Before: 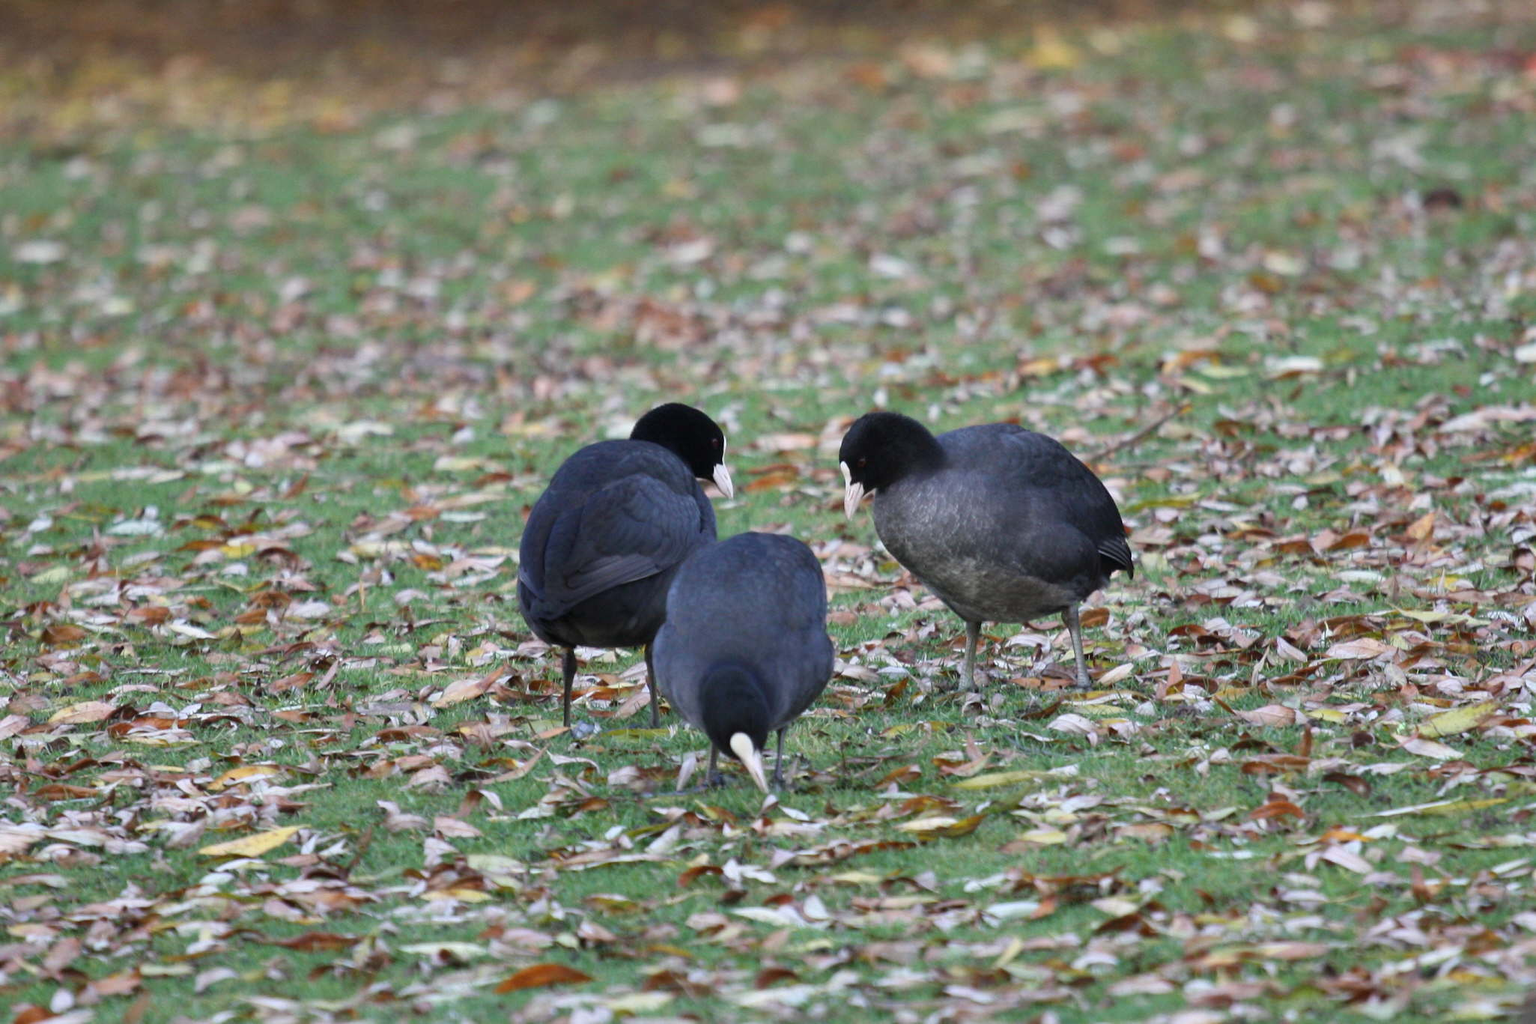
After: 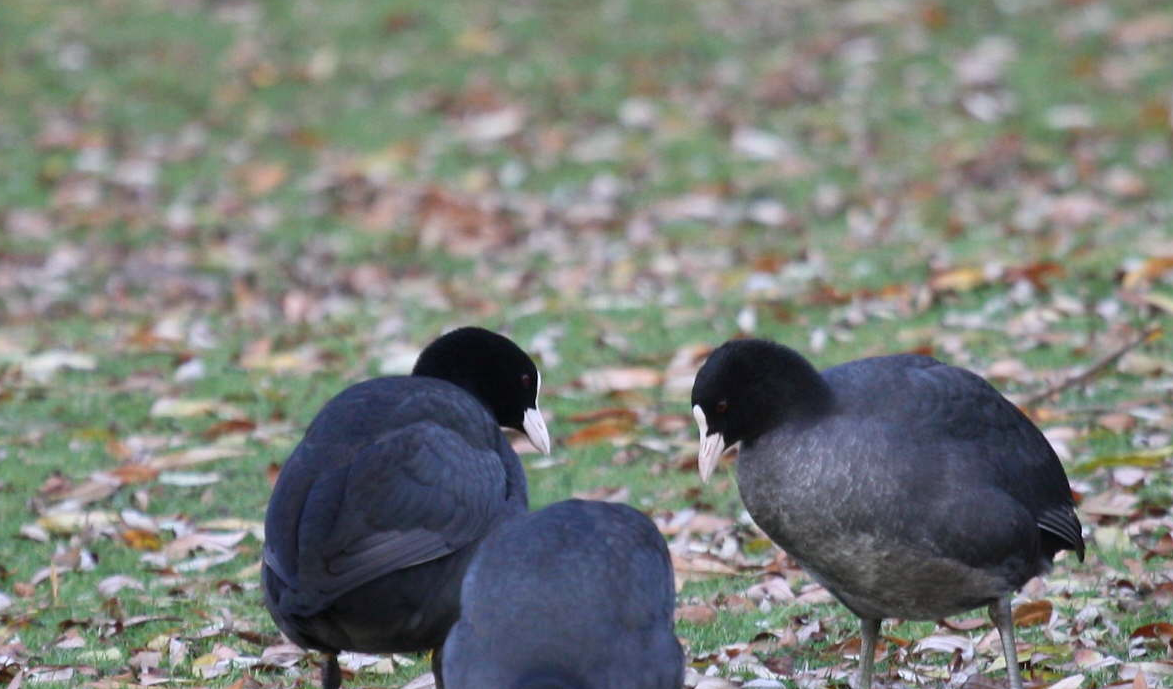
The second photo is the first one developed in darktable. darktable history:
white balance: red 1.009, blue 1.027
crop: left 20.932%, top 15.471%, right 21.848%, bottom 34.081%
